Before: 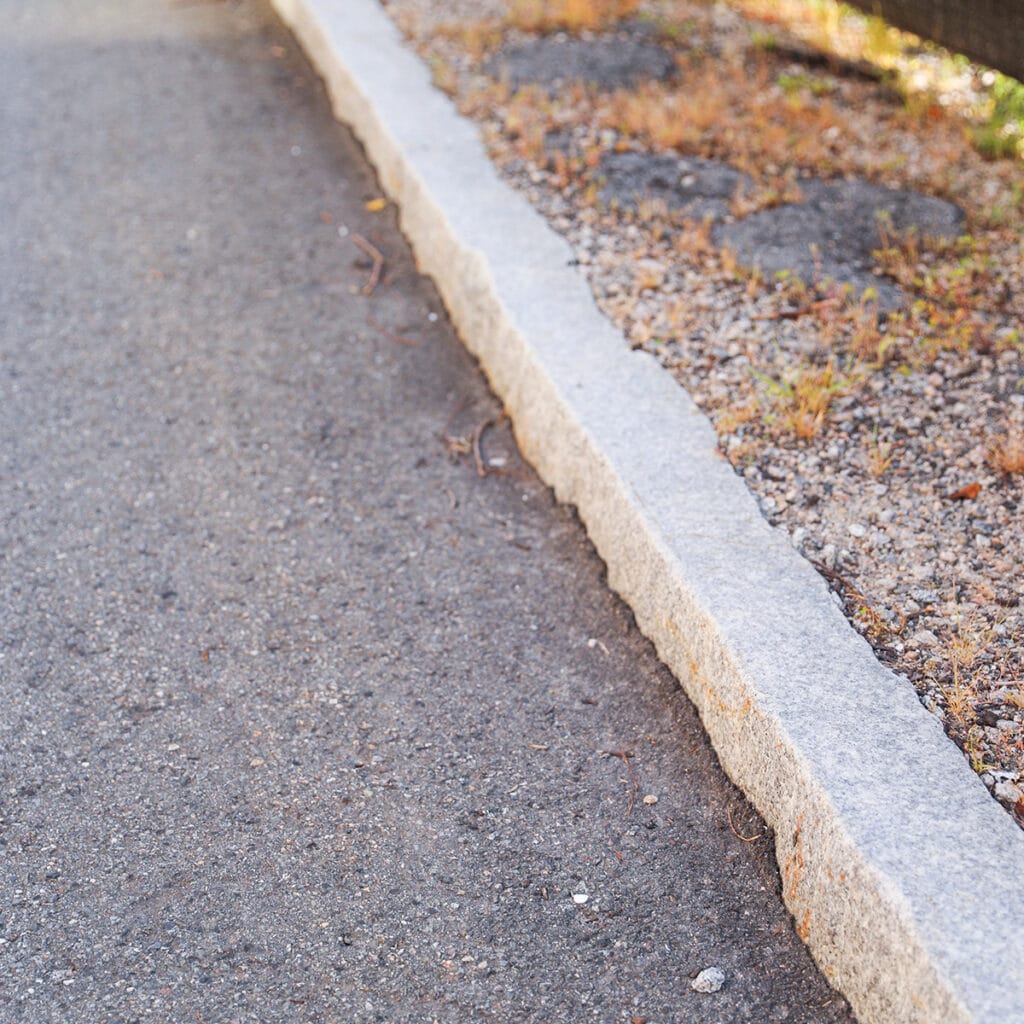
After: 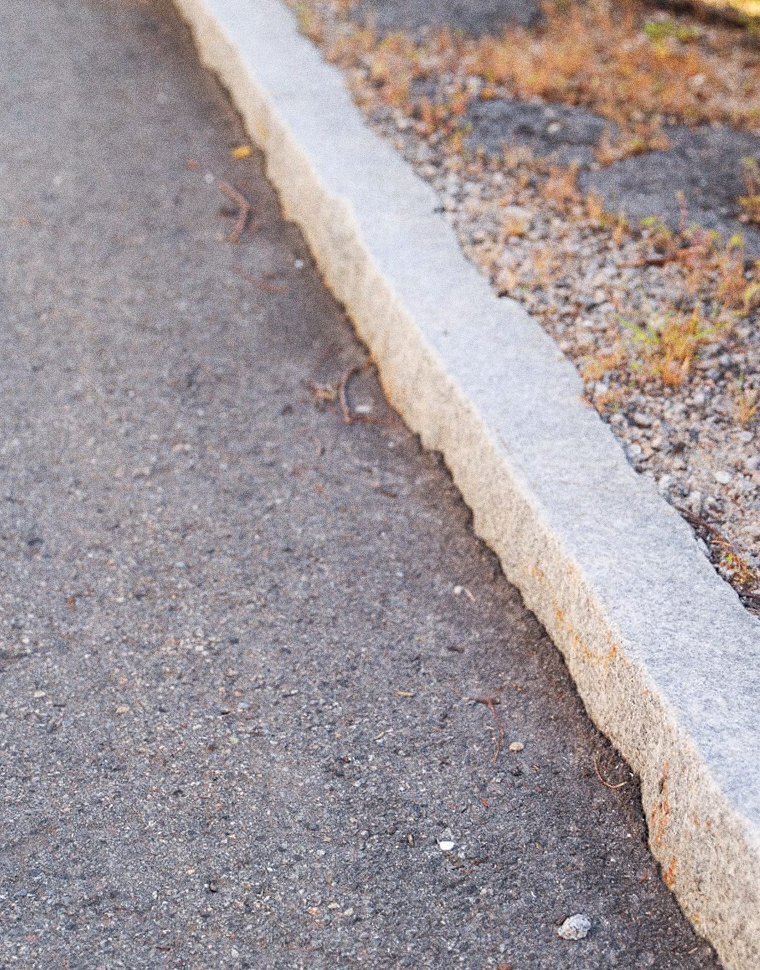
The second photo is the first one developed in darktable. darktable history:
sharpen: radius 5.325, amount 0.312, threshold 26.433
crop and rotate: left 13.15%, top 5.251%, right 12.609%
grain: coarseness 0.09 ISO, strength 40%
